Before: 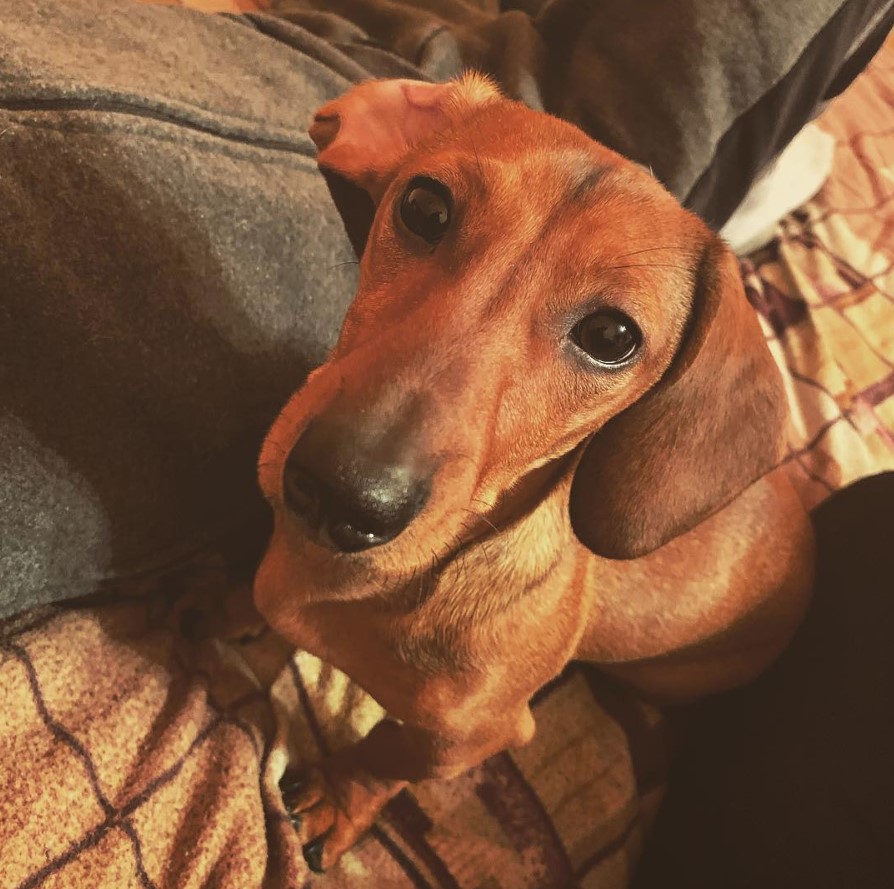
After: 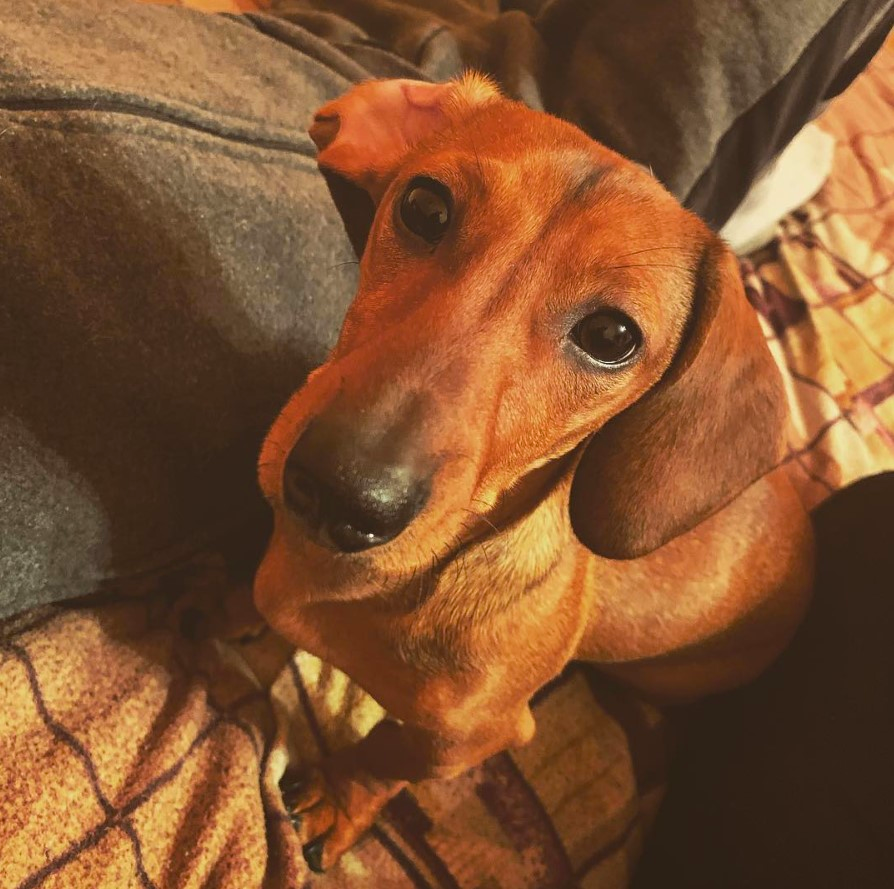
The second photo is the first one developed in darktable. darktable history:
color balance rgb: perceptual saturation grading › global saturation 10.243%, global vibrance 20%
base curve: preserve colors none
